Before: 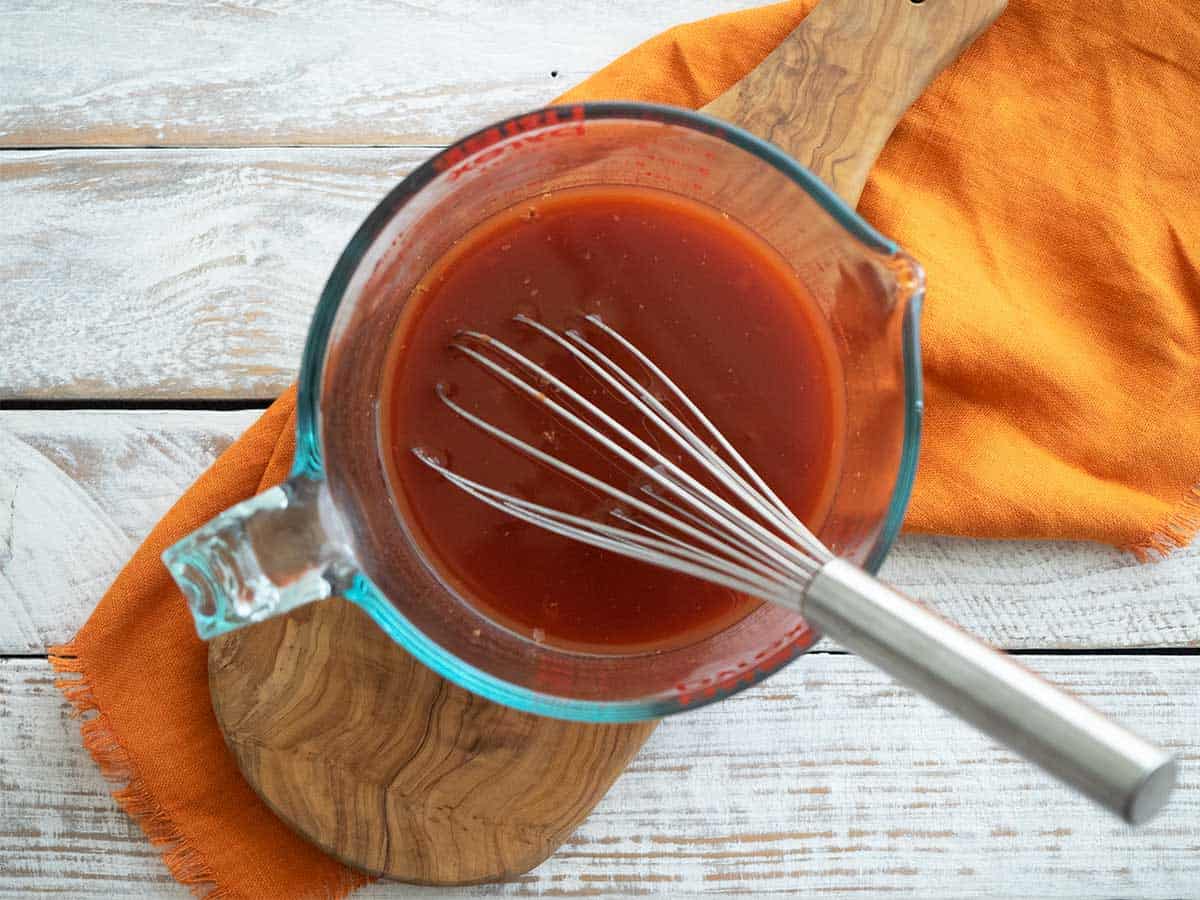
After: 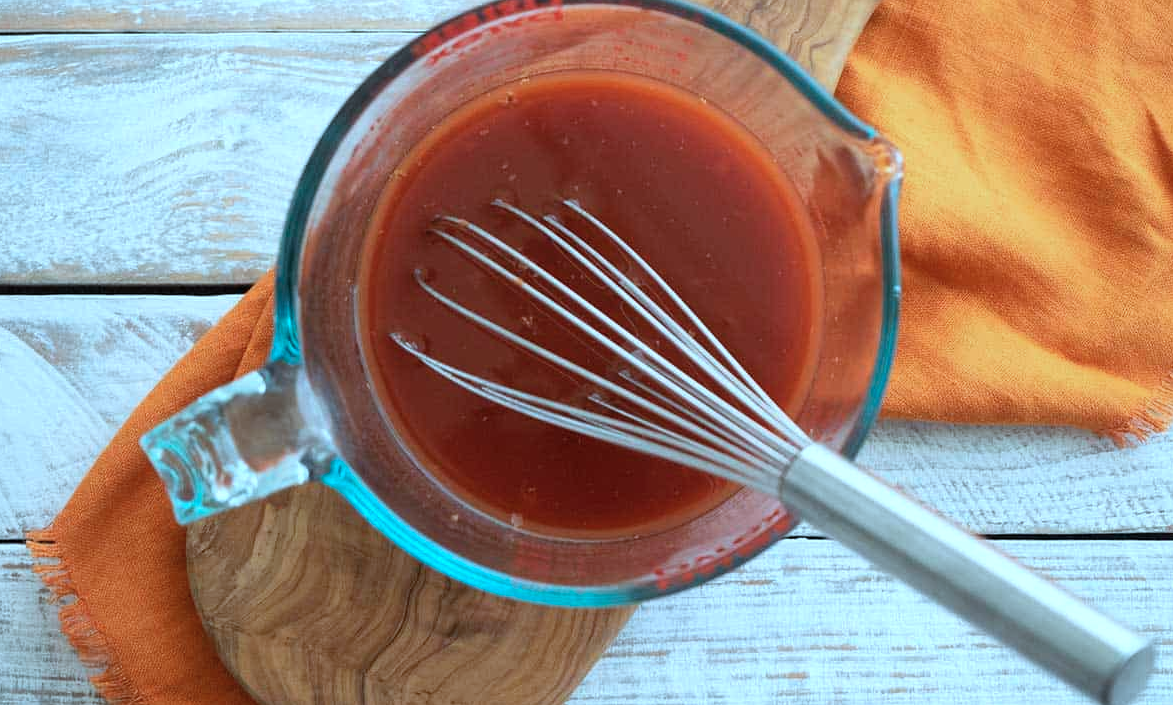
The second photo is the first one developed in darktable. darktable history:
color correction: highlights a* -10.52, highlights b* -19.84
crop and rotate: left 1.915%, top 12.831%, right 0.281%, bottom 8.734%
